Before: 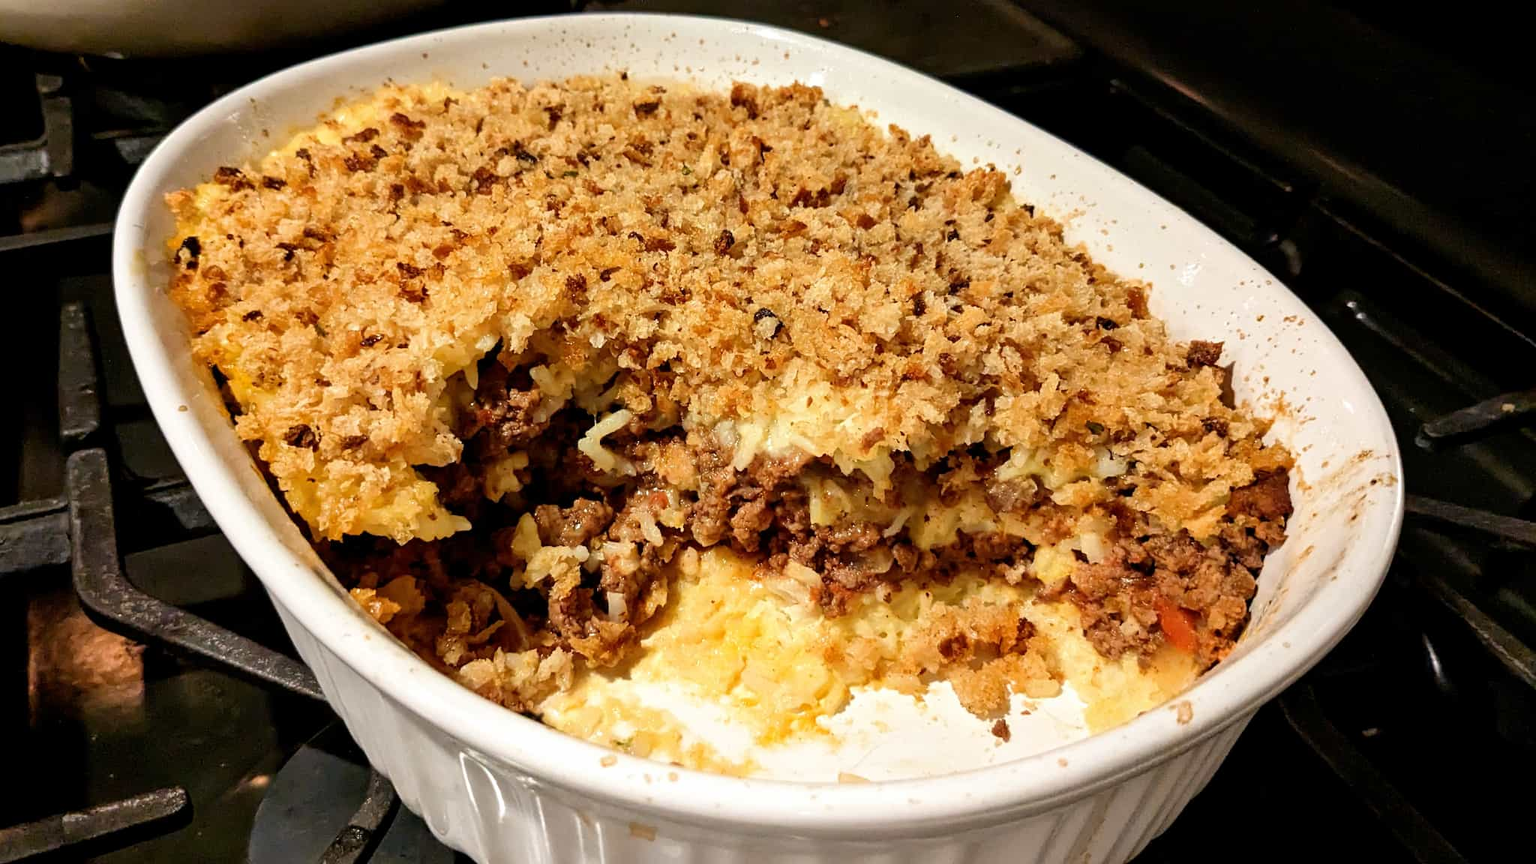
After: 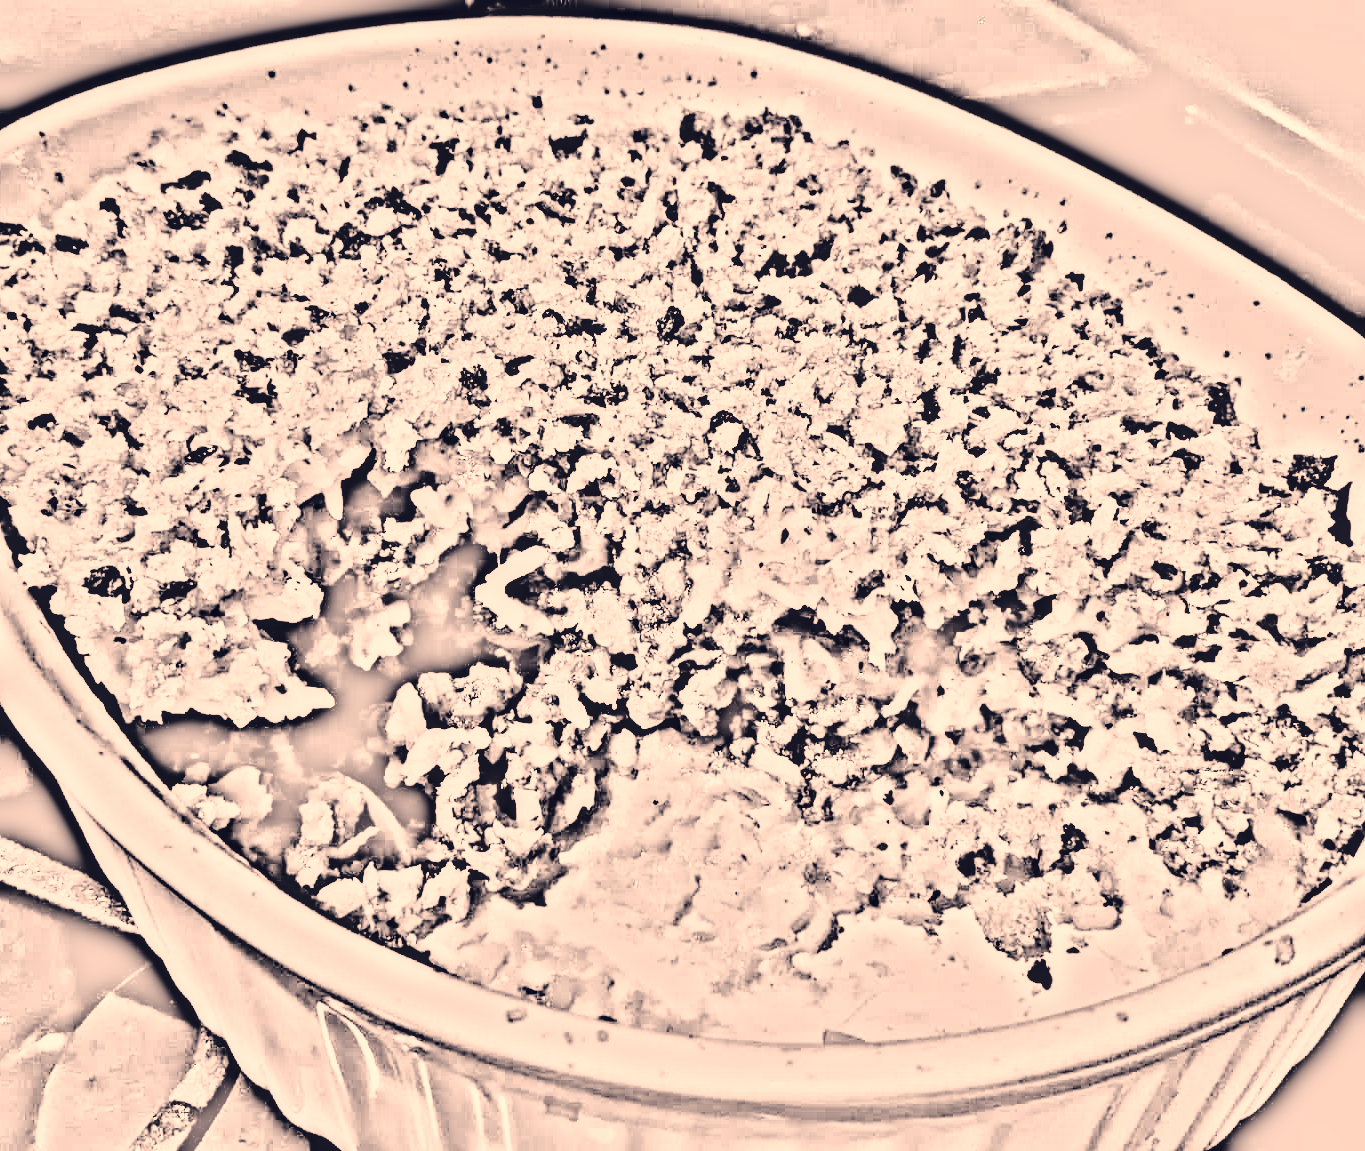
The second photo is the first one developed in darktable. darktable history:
tone curve: curves: ch0 [(0, 0) (0.003, 0.001) (0.011, 0.004) (0.025, 0.009) (0.044, 0.016) (0.069, 0.025) (0.1, 0.036) (0.136, 0.059) (0.177, 0.103) (0.224, 0.175) (0.277, 0.274) (0.335, 0.395) (0.399, 0.52) (0.468, 0.635) (0.543, 0.733) (0.623, 0.817) (0.709, 0.888) (0.801, 0.93) (0.898, 0.964) (1, 1)], color space Lab, independent channels, preserve colors none
crop and rotate: left 14.436%, right 18.898%
color correction: highlights a* 19.59, highlights b* 27.49, shadows a* 3.46, shadows b* -17.28, saturation 0.73
local contrast: on, module defaults
base curve: curves: ch0 [(0, 0) (0.012, 0.01) (0.073, 0.168) (0.31, 0.711) (0.645, 0.957) (1, 1)], preserve colors none
highpass: on, module defaults
